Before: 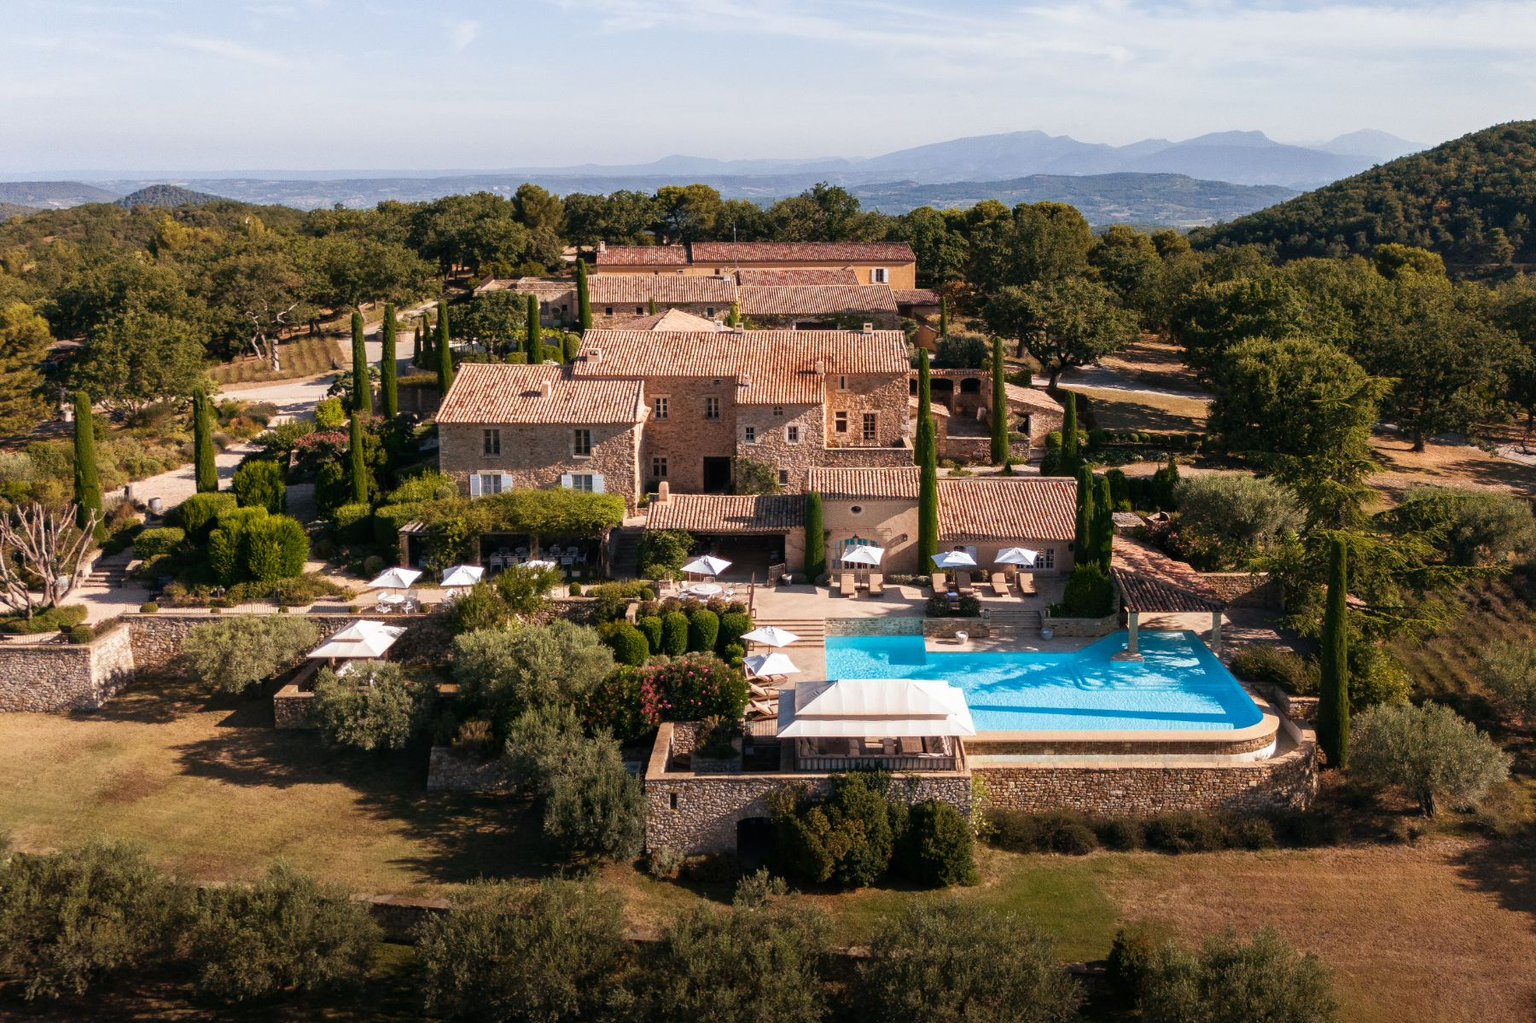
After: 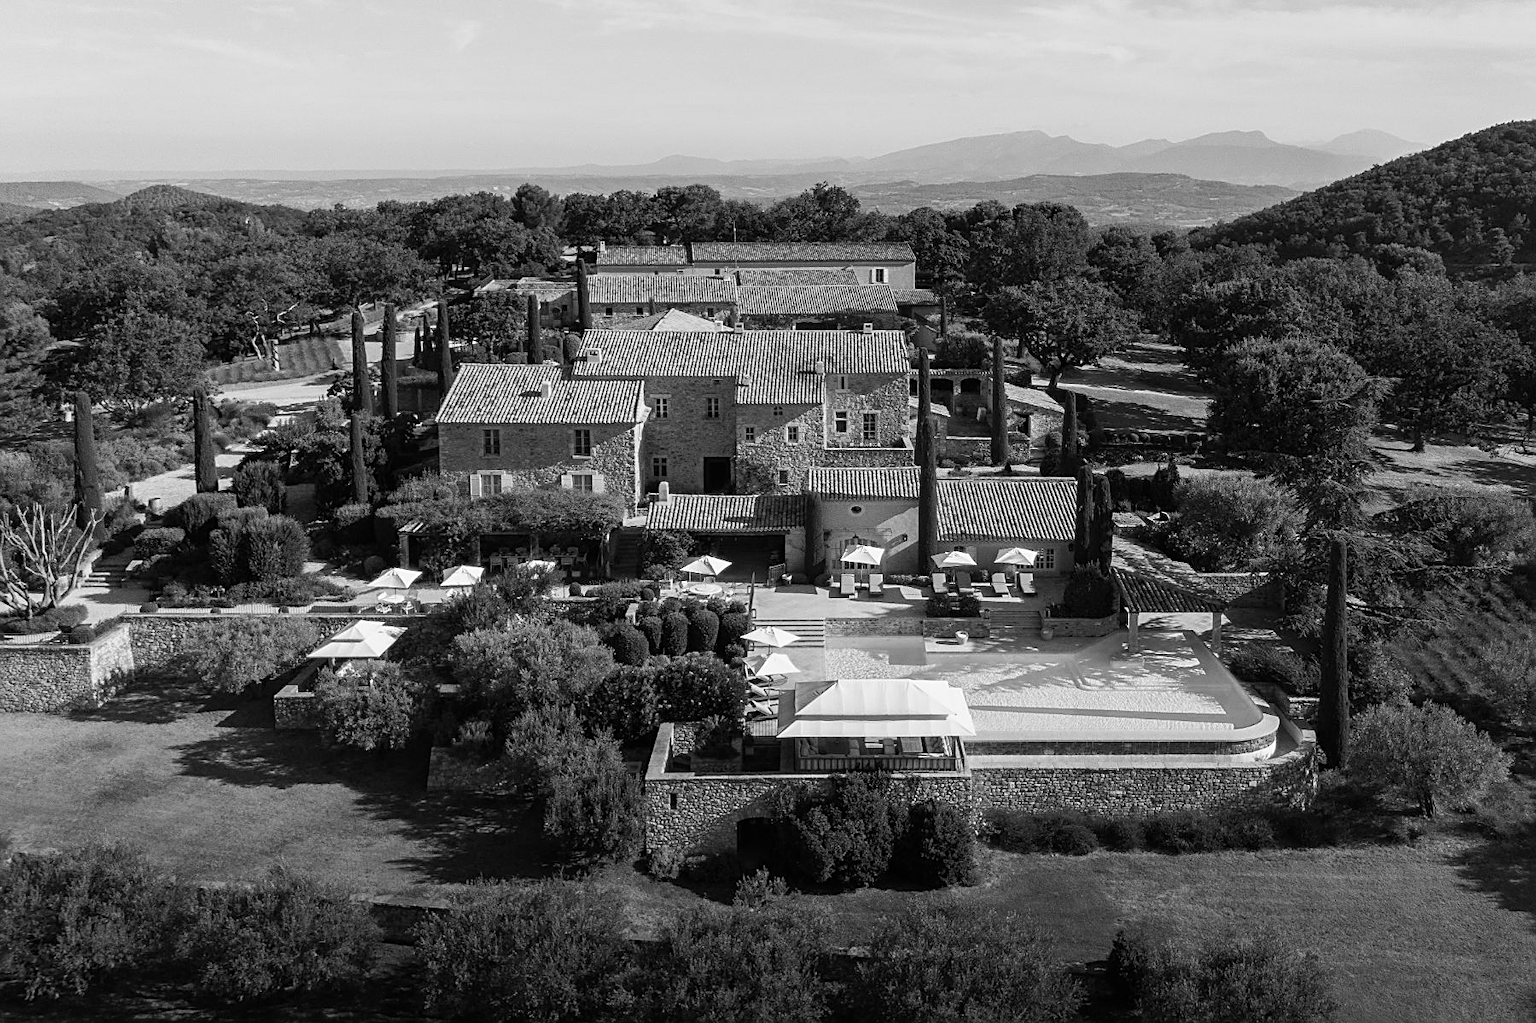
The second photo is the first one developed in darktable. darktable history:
color calibration: output gray [0.21, 0.42, 0.37, 0], gray › normalize channels true, illuminant same as pipeline (D50), adaptation XYZ, x 0.346, y 0.359, gamut compression 0
sharpen: on, module defaults
